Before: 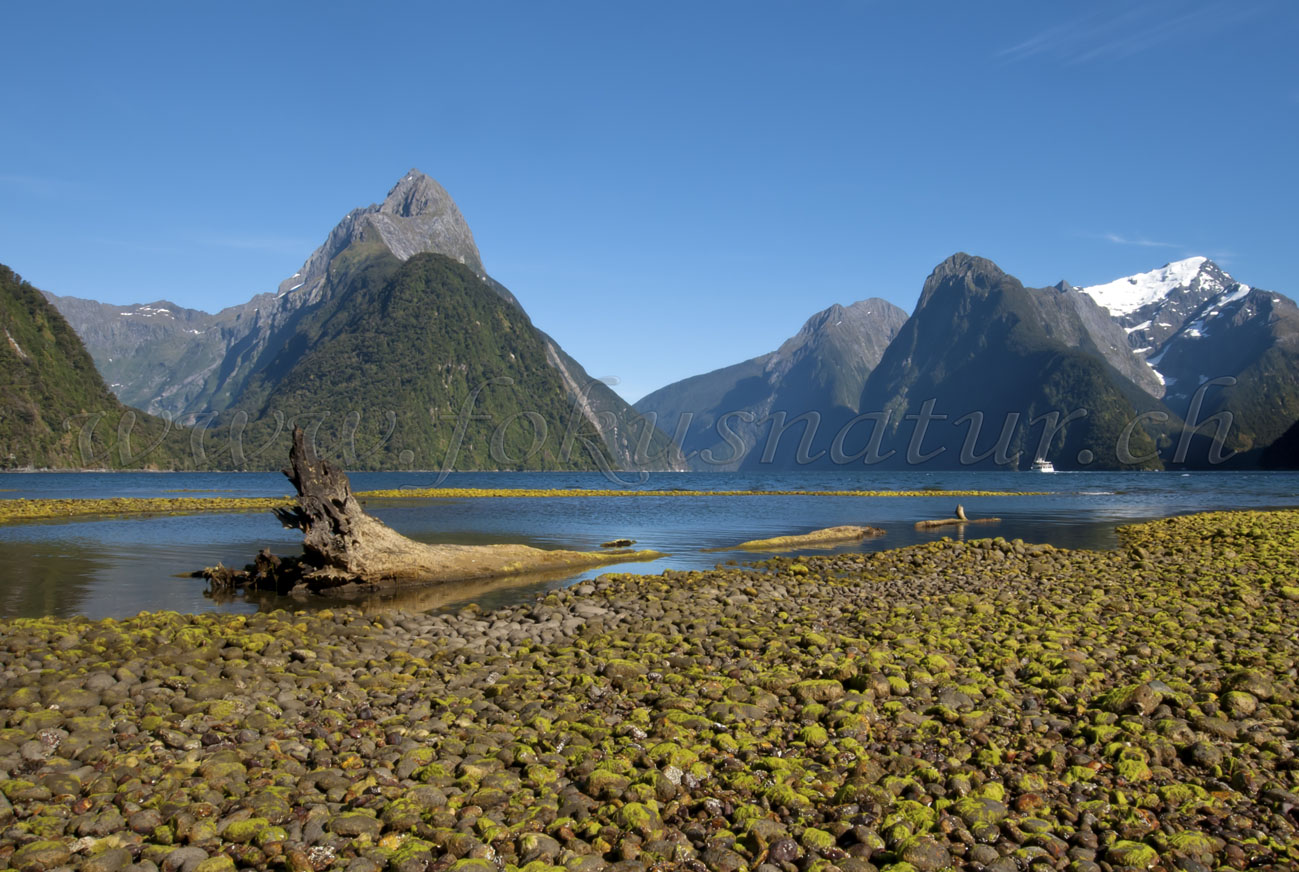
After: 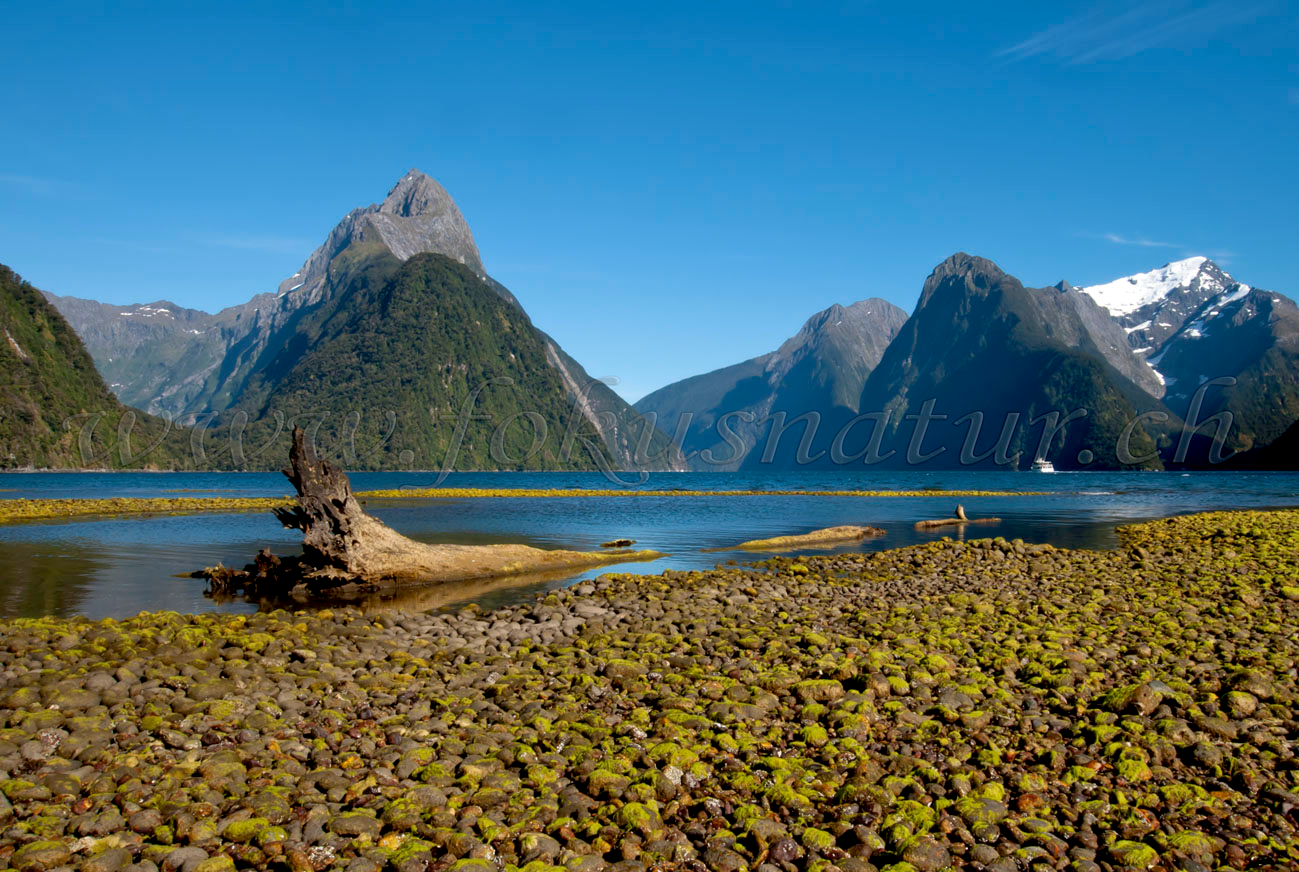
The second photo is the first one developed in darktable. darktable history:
exposure: black level correction 0.01, exposure 0.016 EV, compensate exposure bias true, compensate highlight preservation false
